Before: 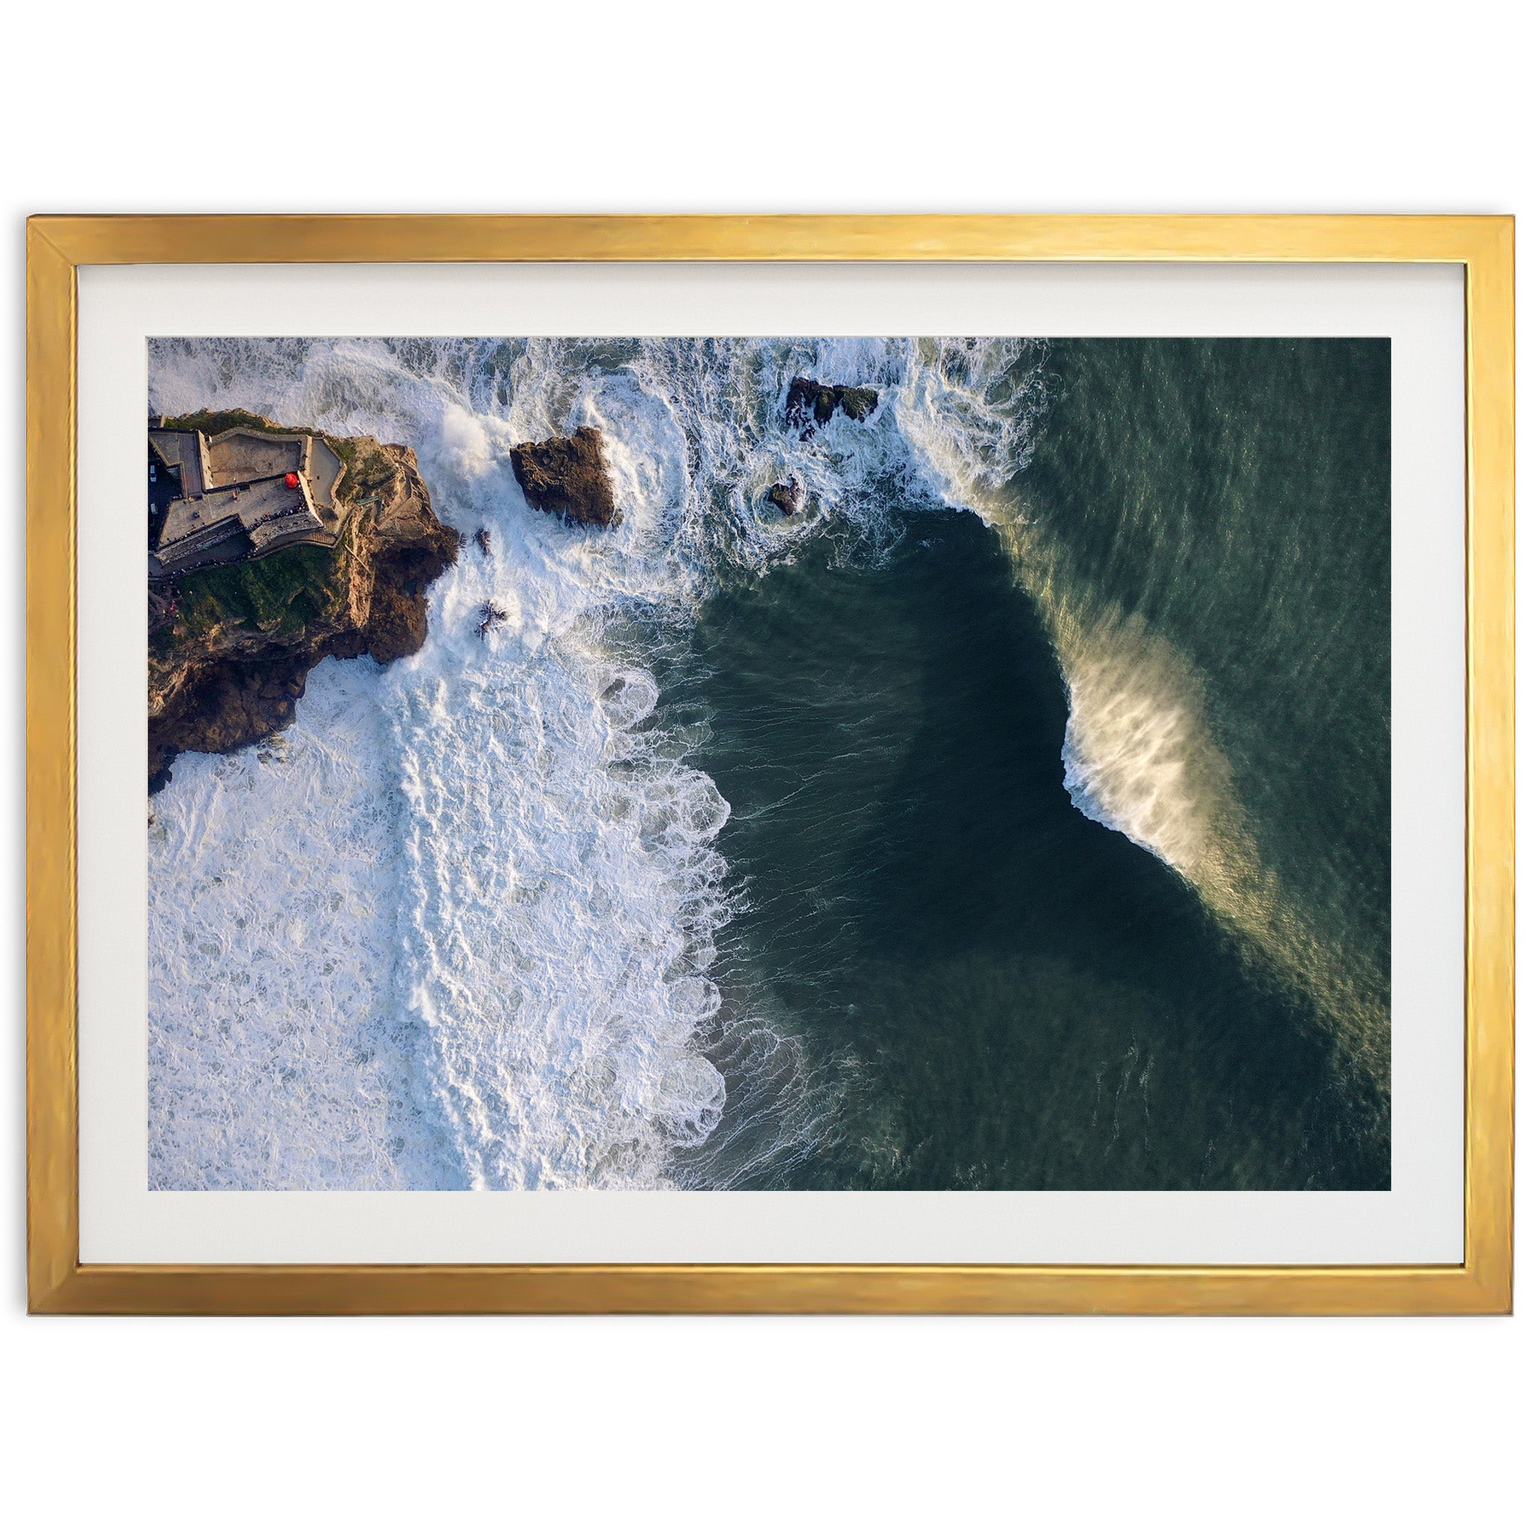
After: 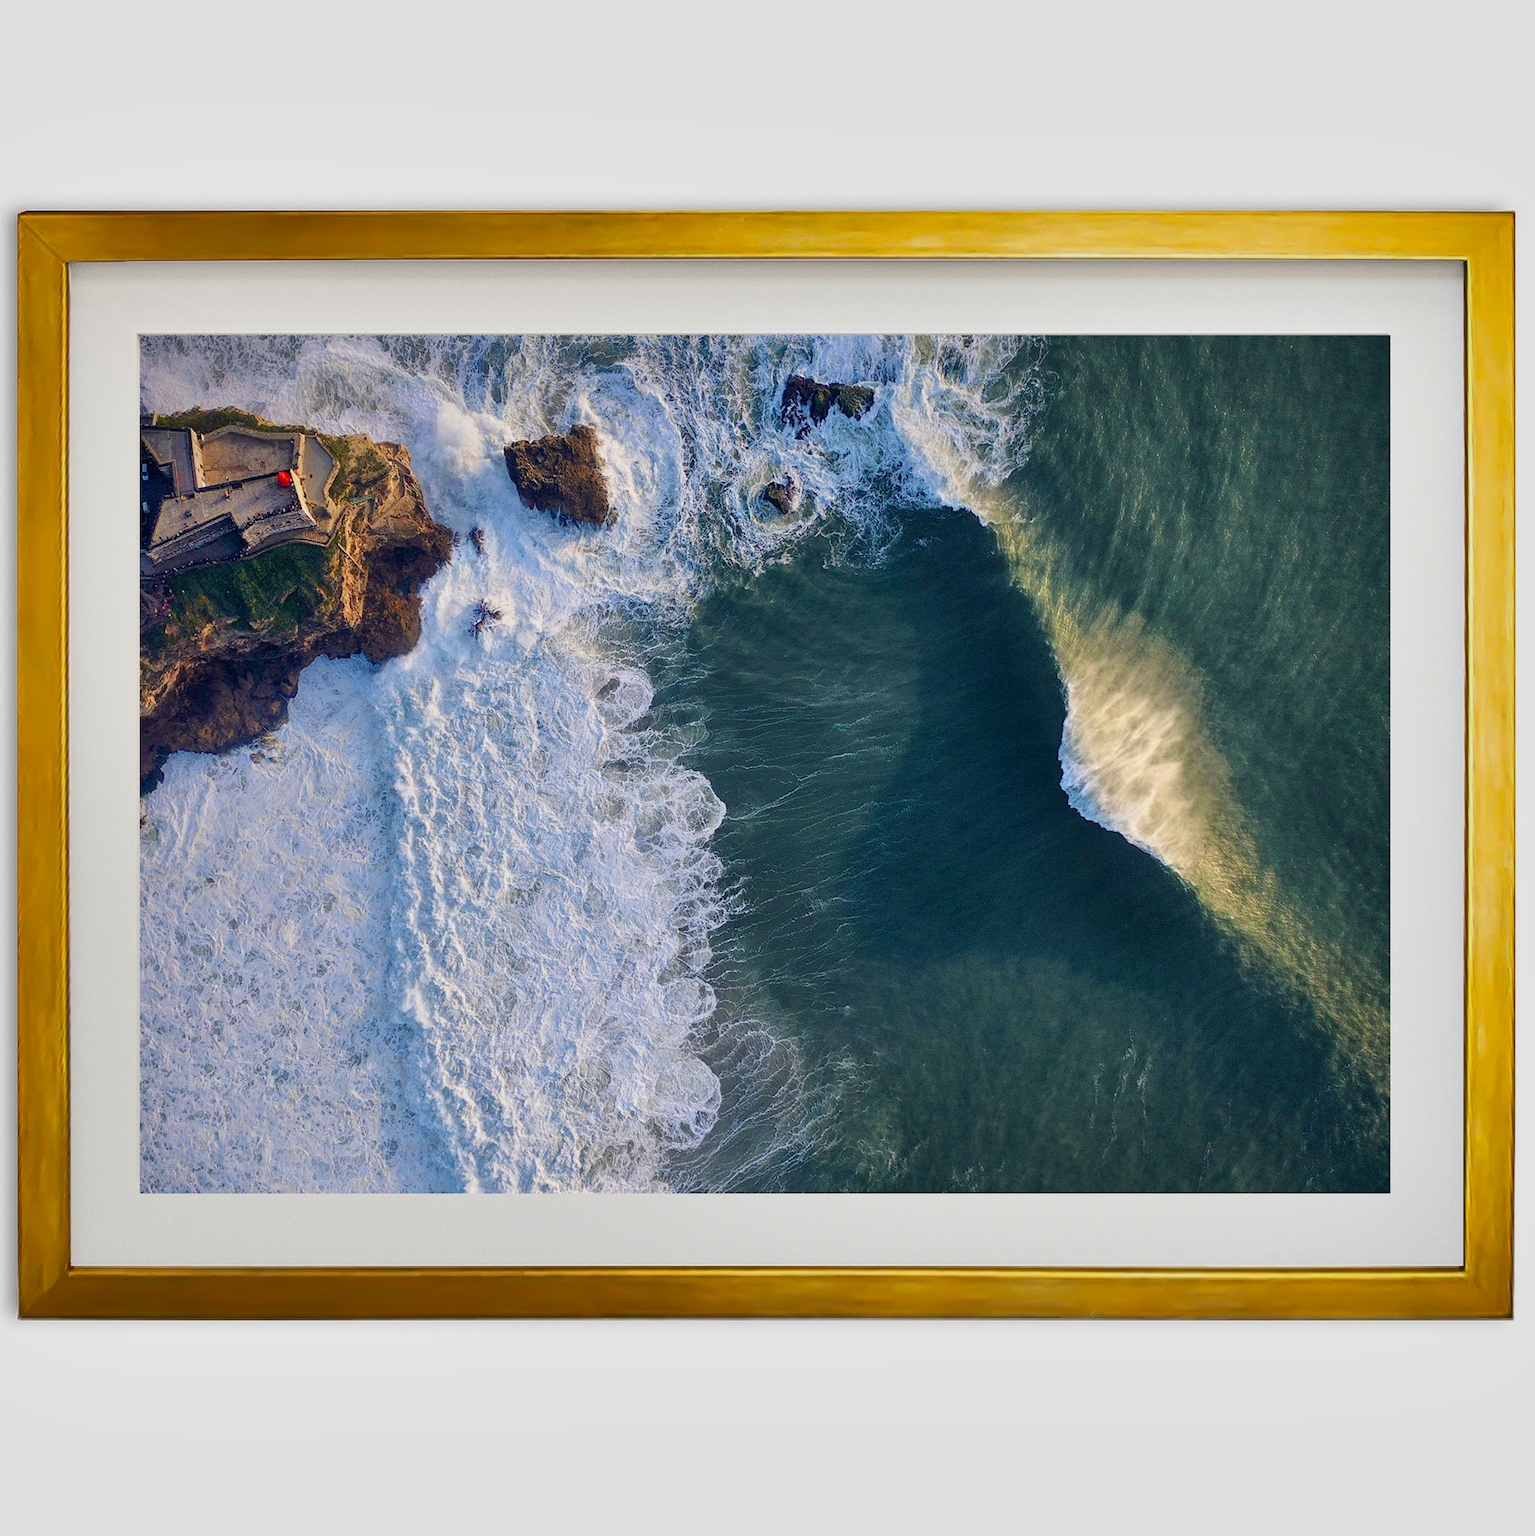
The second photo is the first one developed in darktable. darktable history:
color balance rgb: perceptual saturation grading › global saturation 30.737%, contrast -10.123%
crop and rotate: left 0.628%, top 0.31%, bottom 0.265%
shadows and highlights: low approximation 0.01, soften with gaussian
